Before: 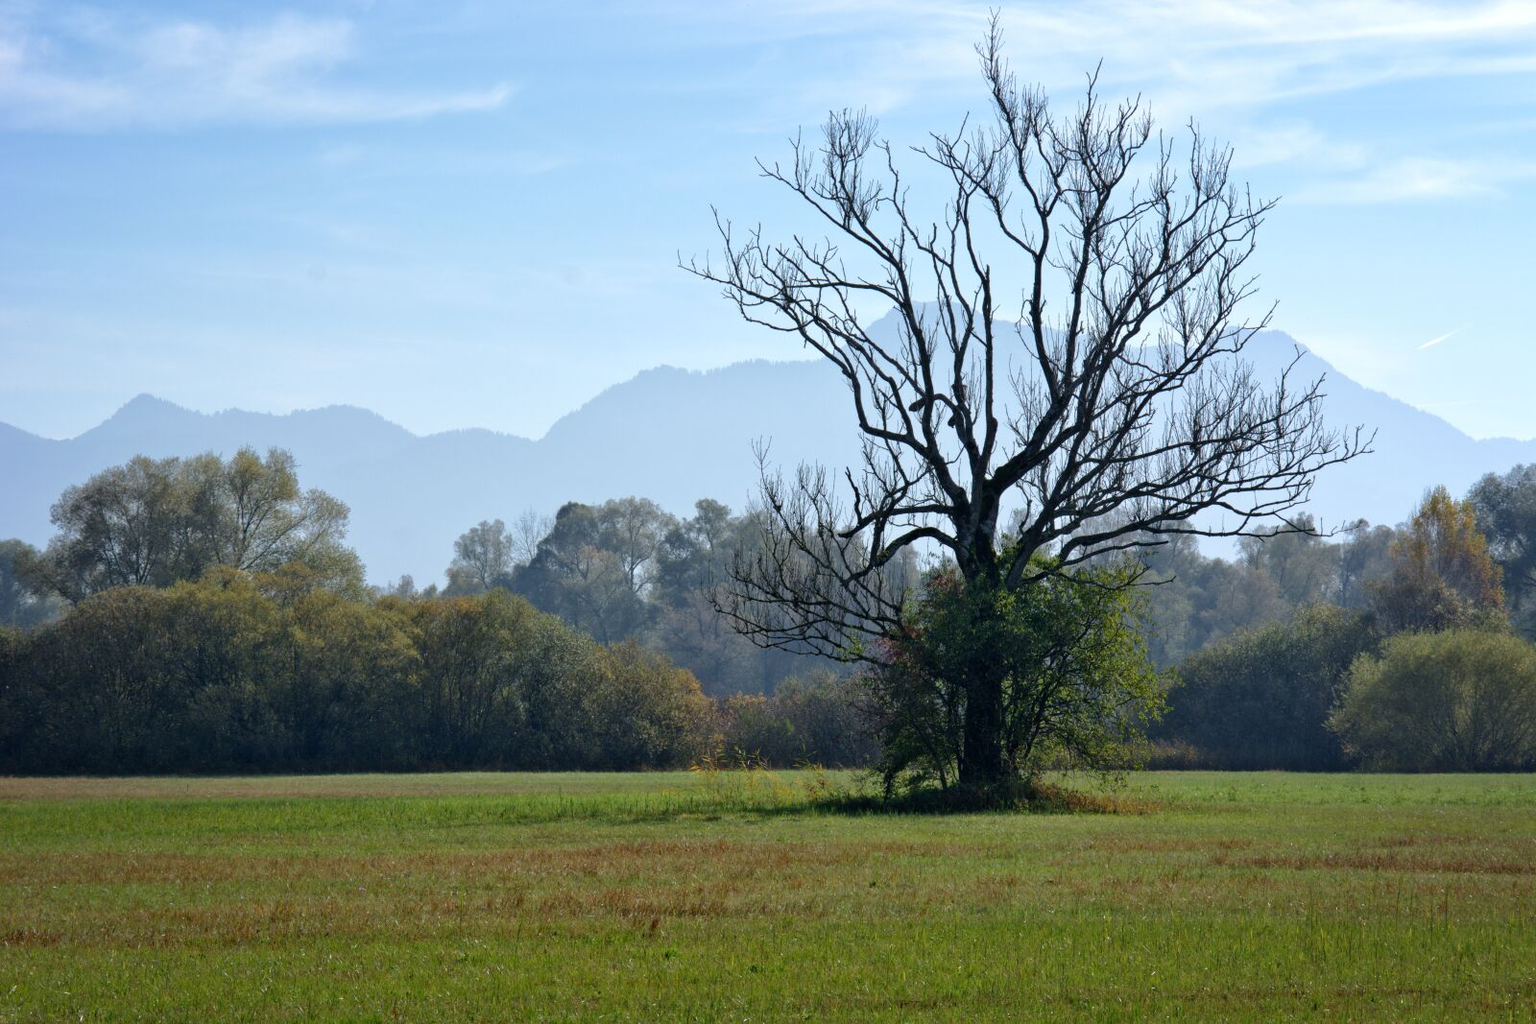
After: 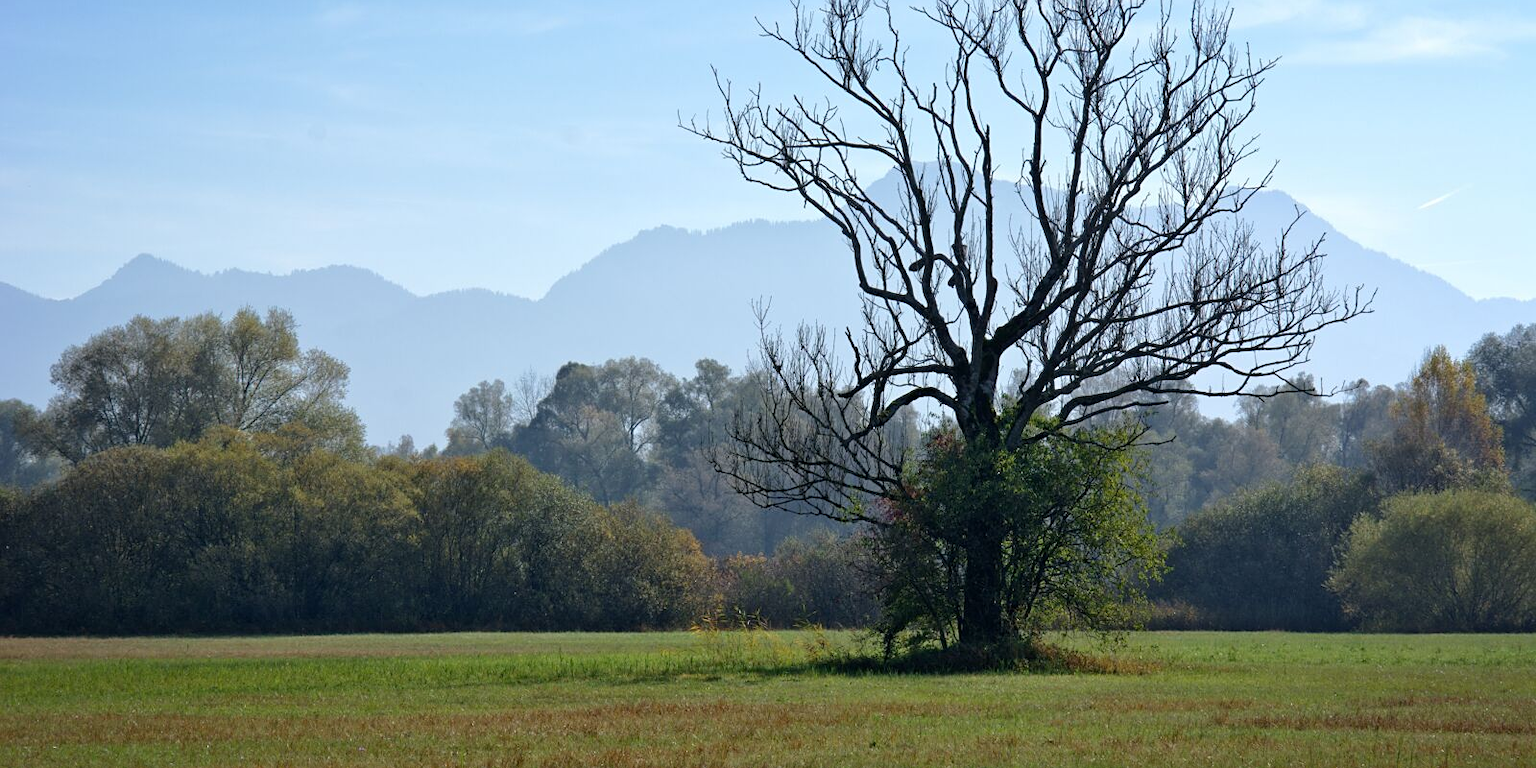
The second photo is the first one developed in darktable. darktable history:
crop: top 13.687%, bottom 11.271%
sharpen: amount 0.217
